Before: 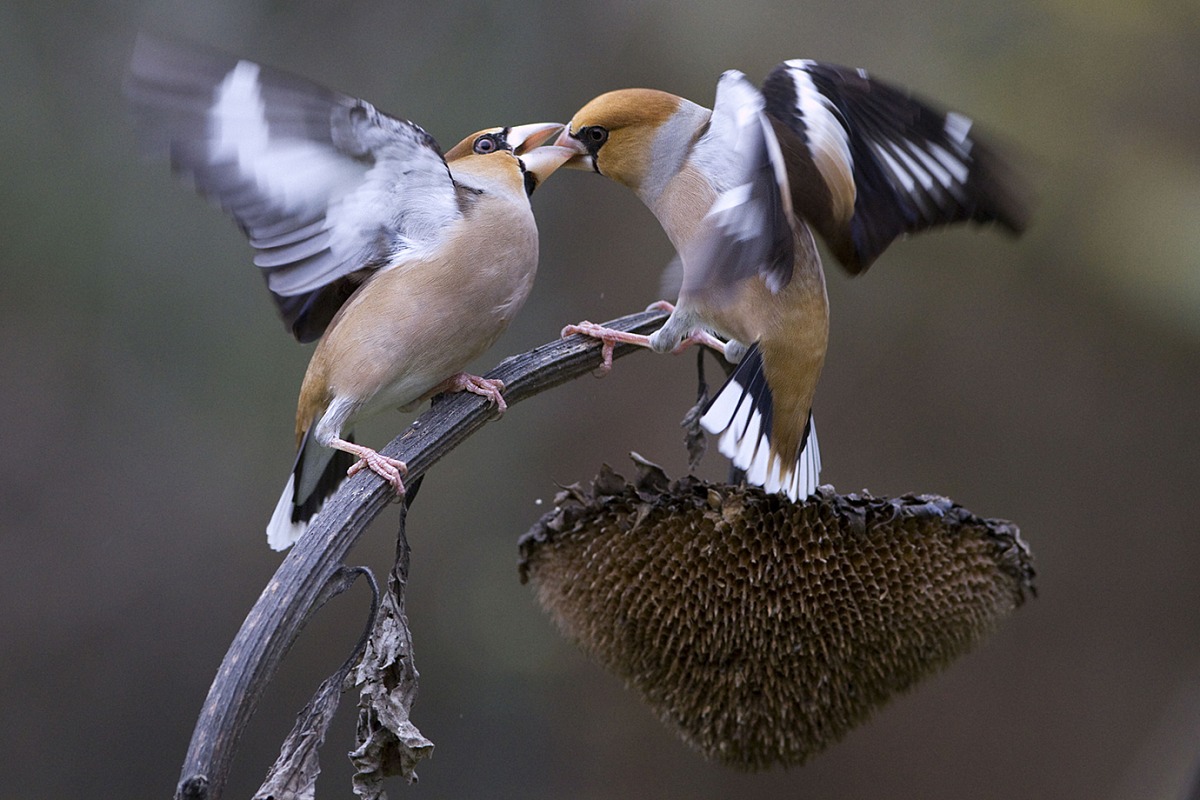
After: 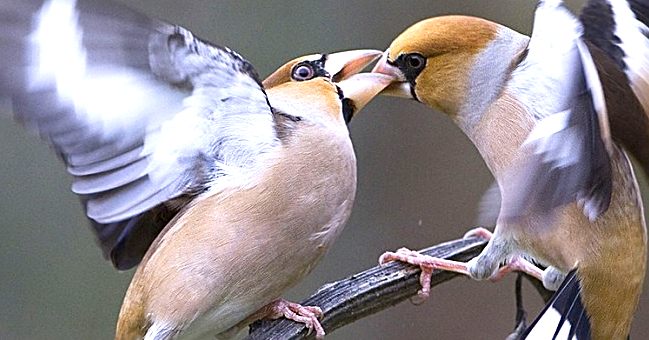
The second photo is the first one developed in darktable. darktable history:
exposure: black level correction 0, exposure 0.692 EV, compensate highlight preservation false
crop: left 15.25%, top 9.191%, right 30.606%, bottom 48.24%
sharpen: on, module defaults
contrast brightness saturation: contrast 0.078, saturation 0.199
